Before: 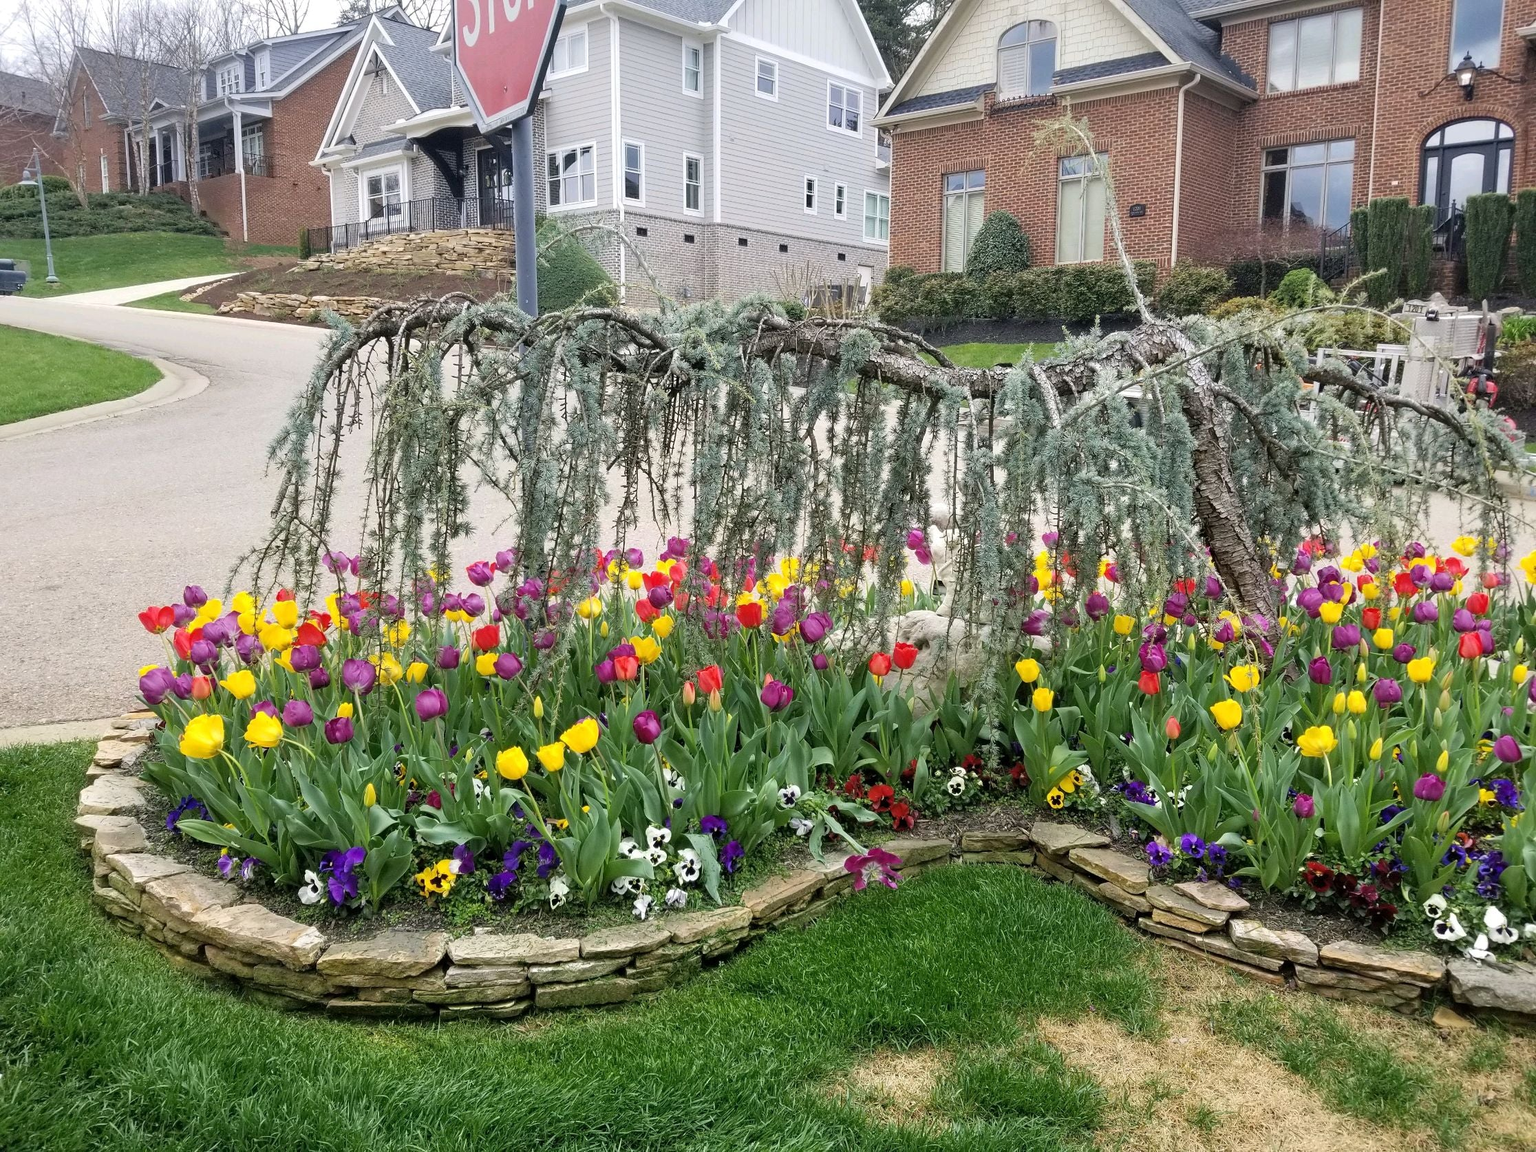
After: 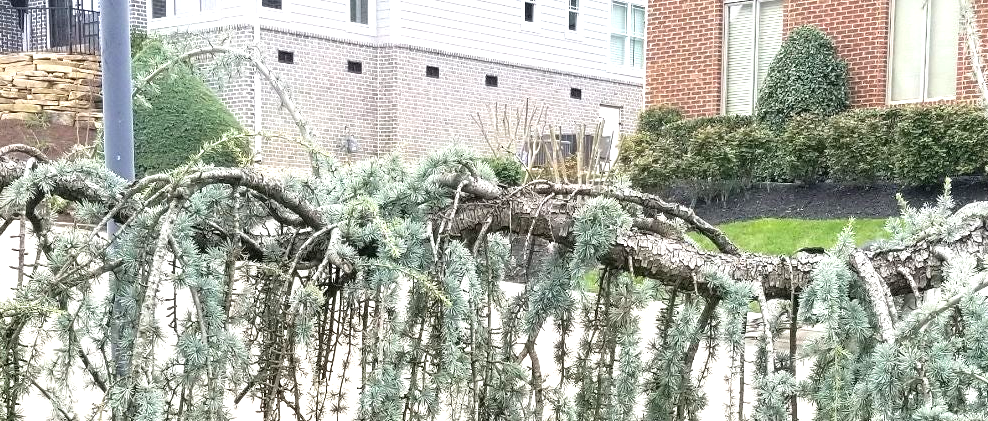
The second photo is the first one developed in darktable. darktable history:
exposure: black level correction 0, exposure 0.891 EV, compensate highlight preservation false
crop: left 29.003%, top 16.782%, right 26.698%, bottom 58.011%
